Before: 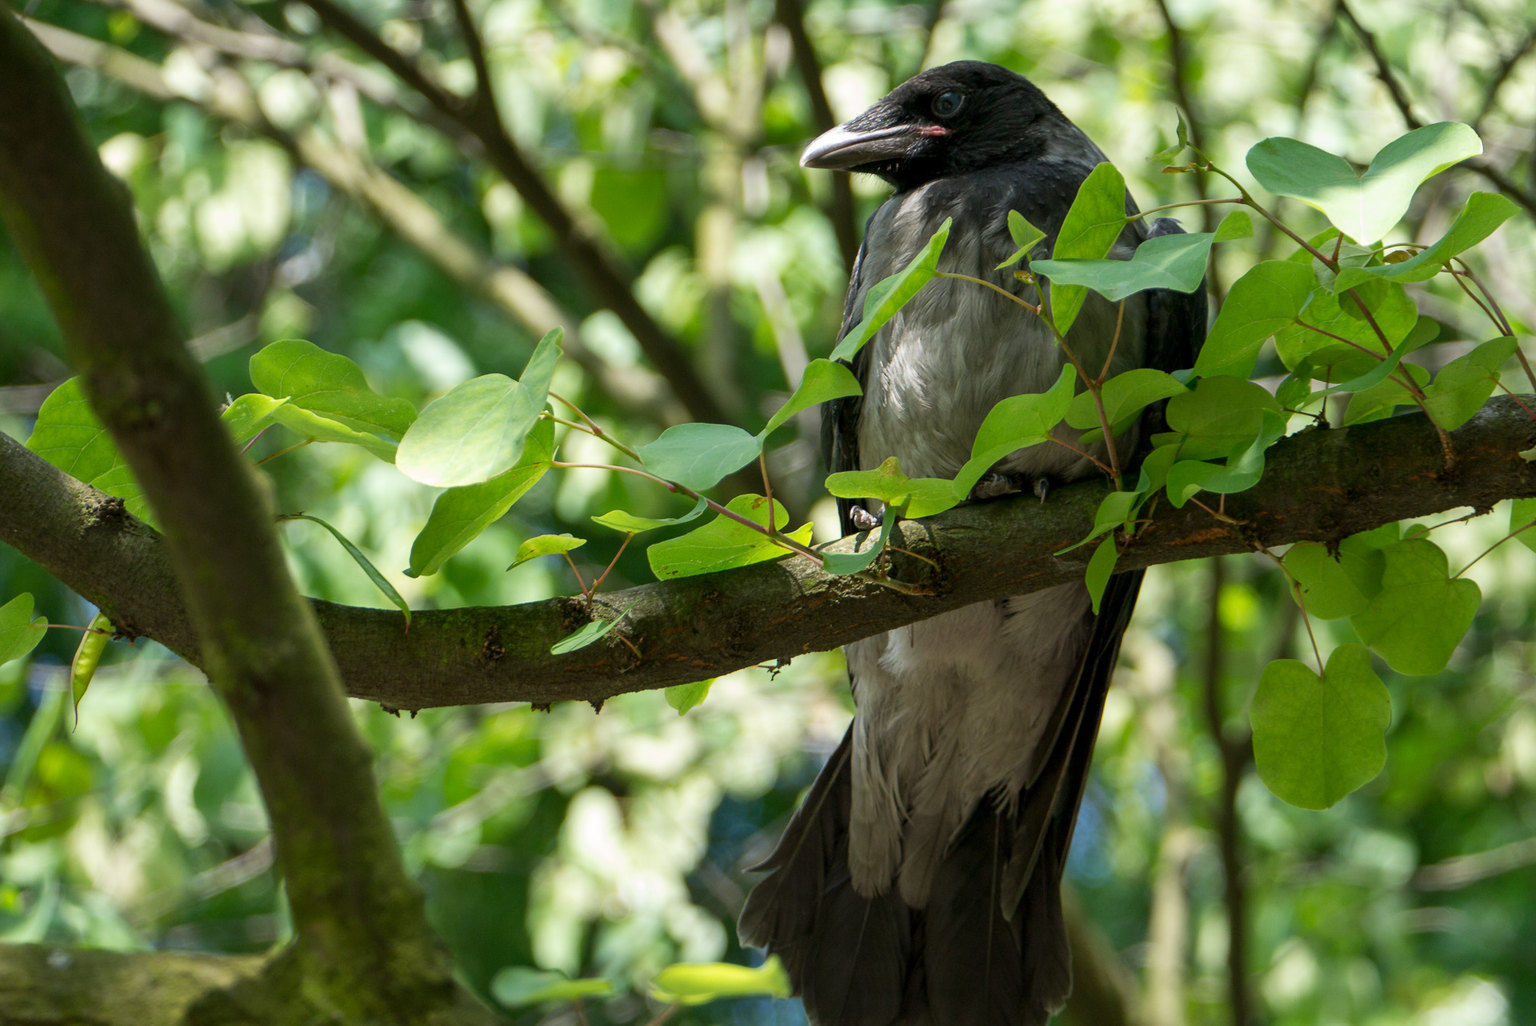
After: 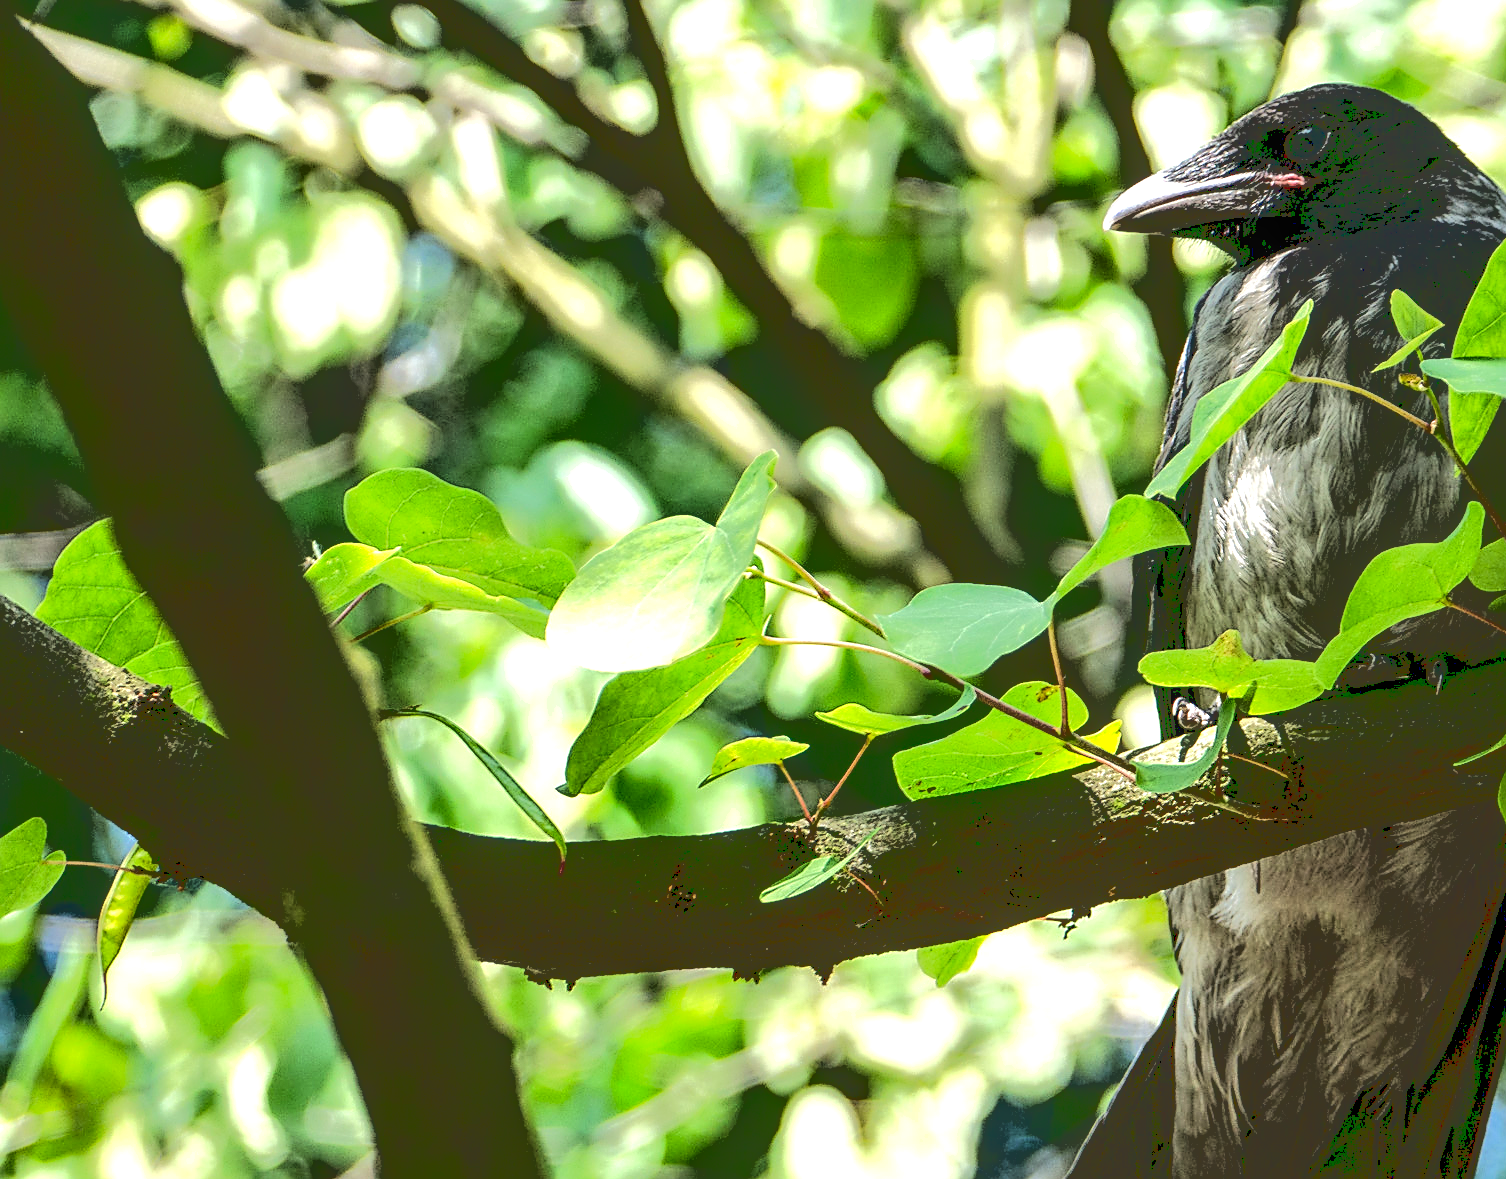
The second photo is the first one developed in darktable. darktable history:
sharpen: amount 0.75
crop: right 28.885%, bottom 16.626%
exposure: black level correction 0.001, exposure 0.5 EV, compensate exposure bias true, compensate highlight preservation false
color balance: contrast 10%
base curve: curves: ch0 [(0.065, 0.026) (0.236, 0.358) (0.53, 0.546) (0.777, 0.841) (0.924, 0.992)], preserve colors average RGB
local contrast: on, module defaults
